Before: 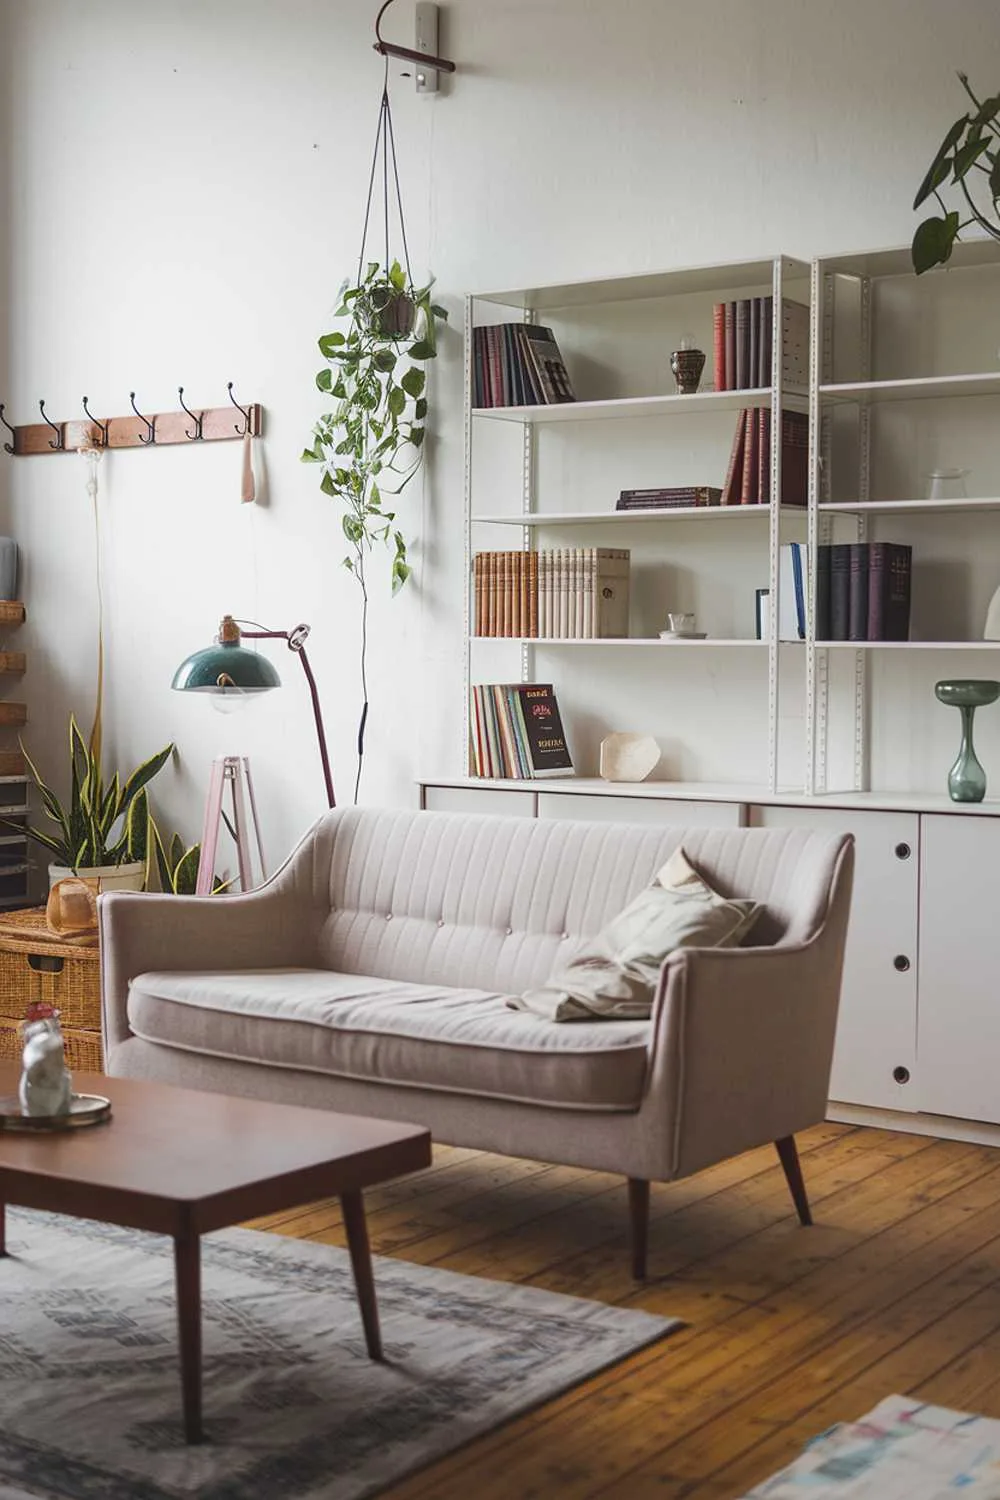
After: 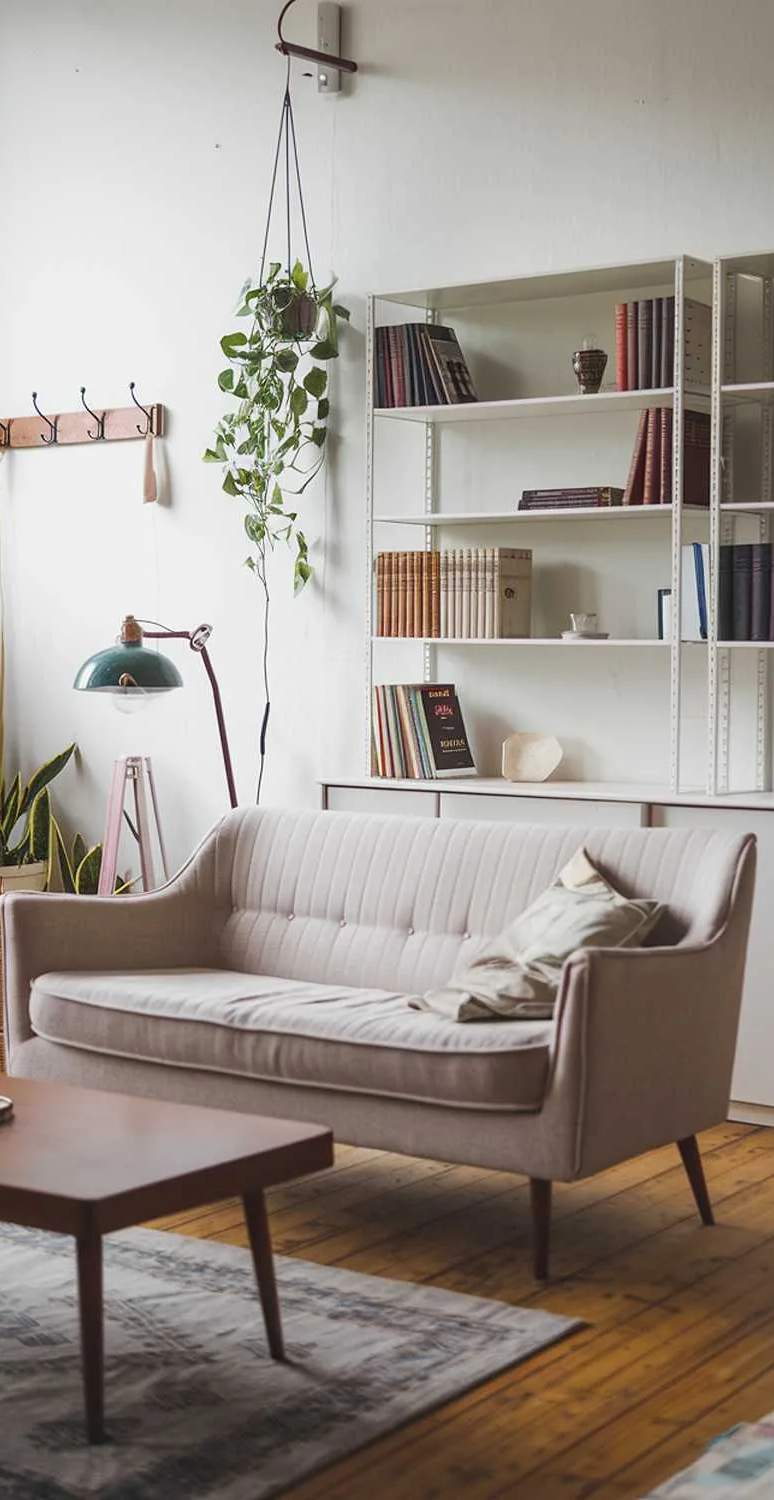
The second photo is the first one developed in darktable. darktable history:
crop: left 9.852%, right 12.738%
